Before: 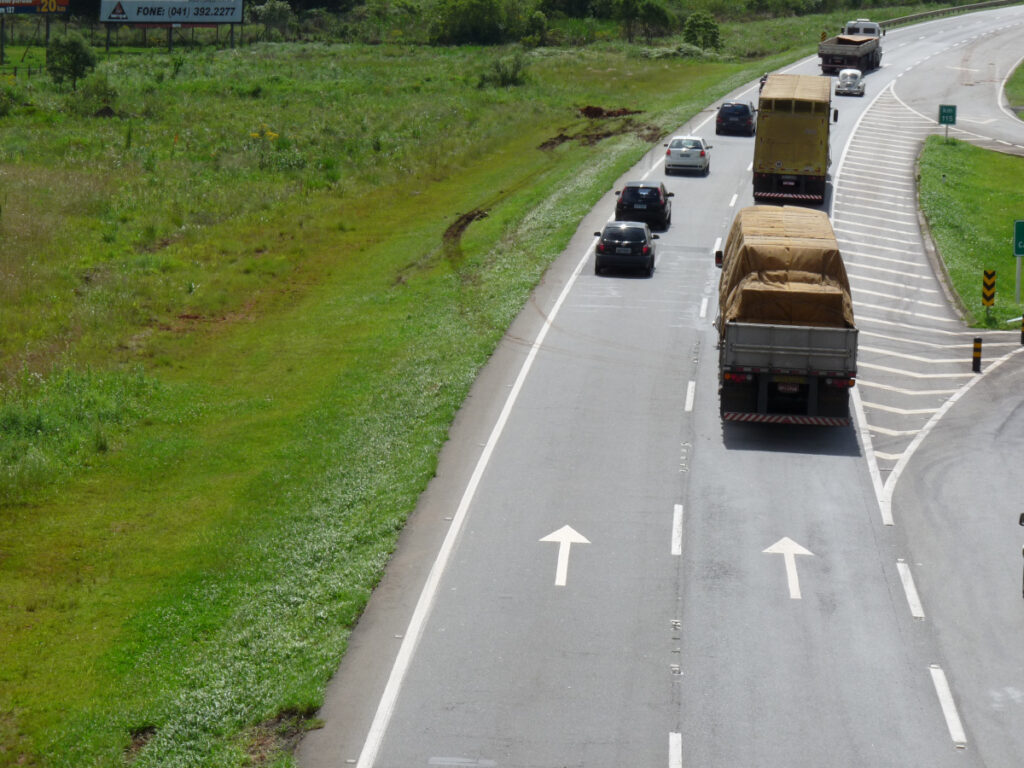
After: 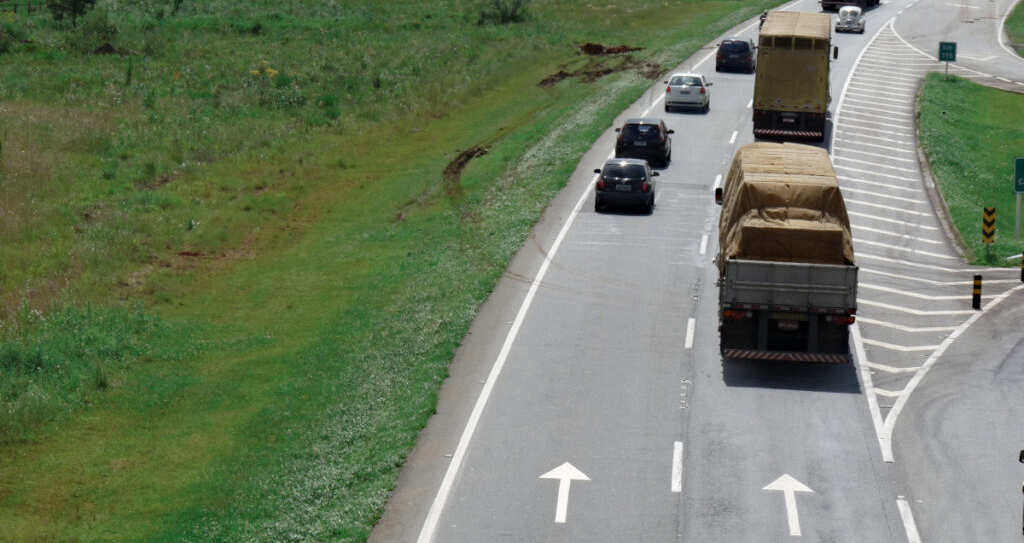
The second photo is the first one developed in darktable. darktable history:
haze removal: compatibility mode true, adaptive false
color zones: curves: ch0 [(0, 0.5) (0.125, 0.4) (0.25, 0.5) (0.375, 0.4) (0.5, 0.4) (0.625, 0.35) (0.75, 0.35) (0.875, 0.5)]; ch1 [(0, 0.35) (0.125, 0.45) (0.25, 0.35) (0.375, 0.35) (0.5, 0.35) (0.625, 0.35) (0.75, 0.45) (0.875, 0.35)]; ch2 [(0, 0.6) (0.125, 0.5) (0.25, 0.5) (0.375, 0.6) (0.5, 0.6) (0.625, 0.5) (0.75, 0.5) (0.875, 0.5)]
crop and rotate: top 8.293%, bottom 20.996%
